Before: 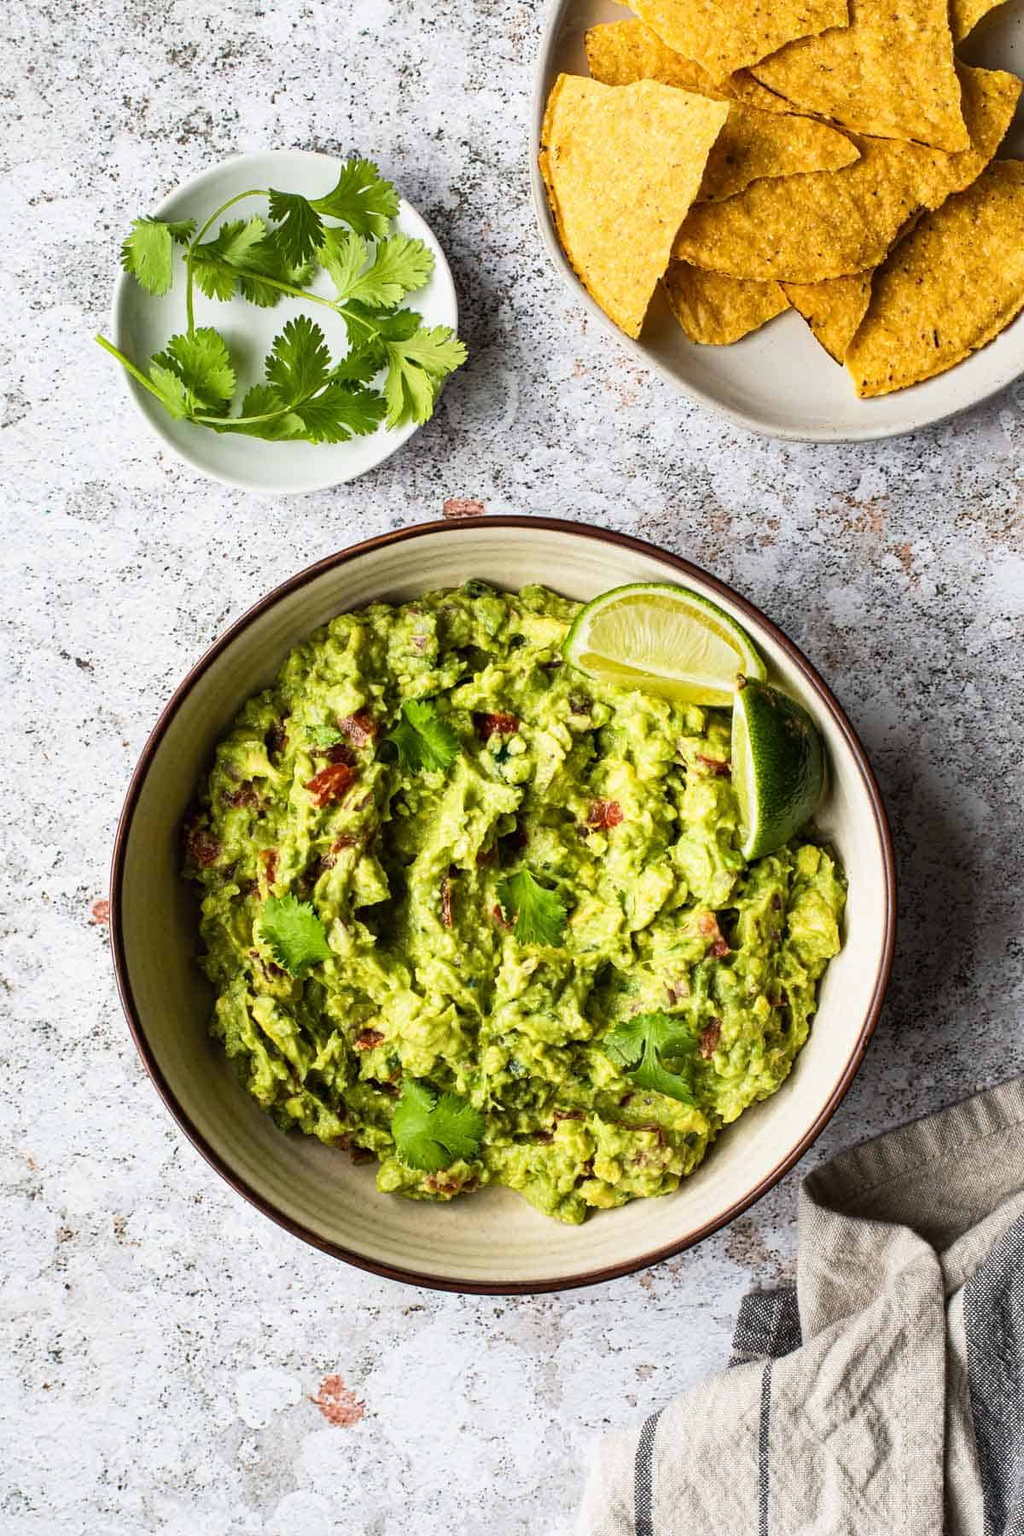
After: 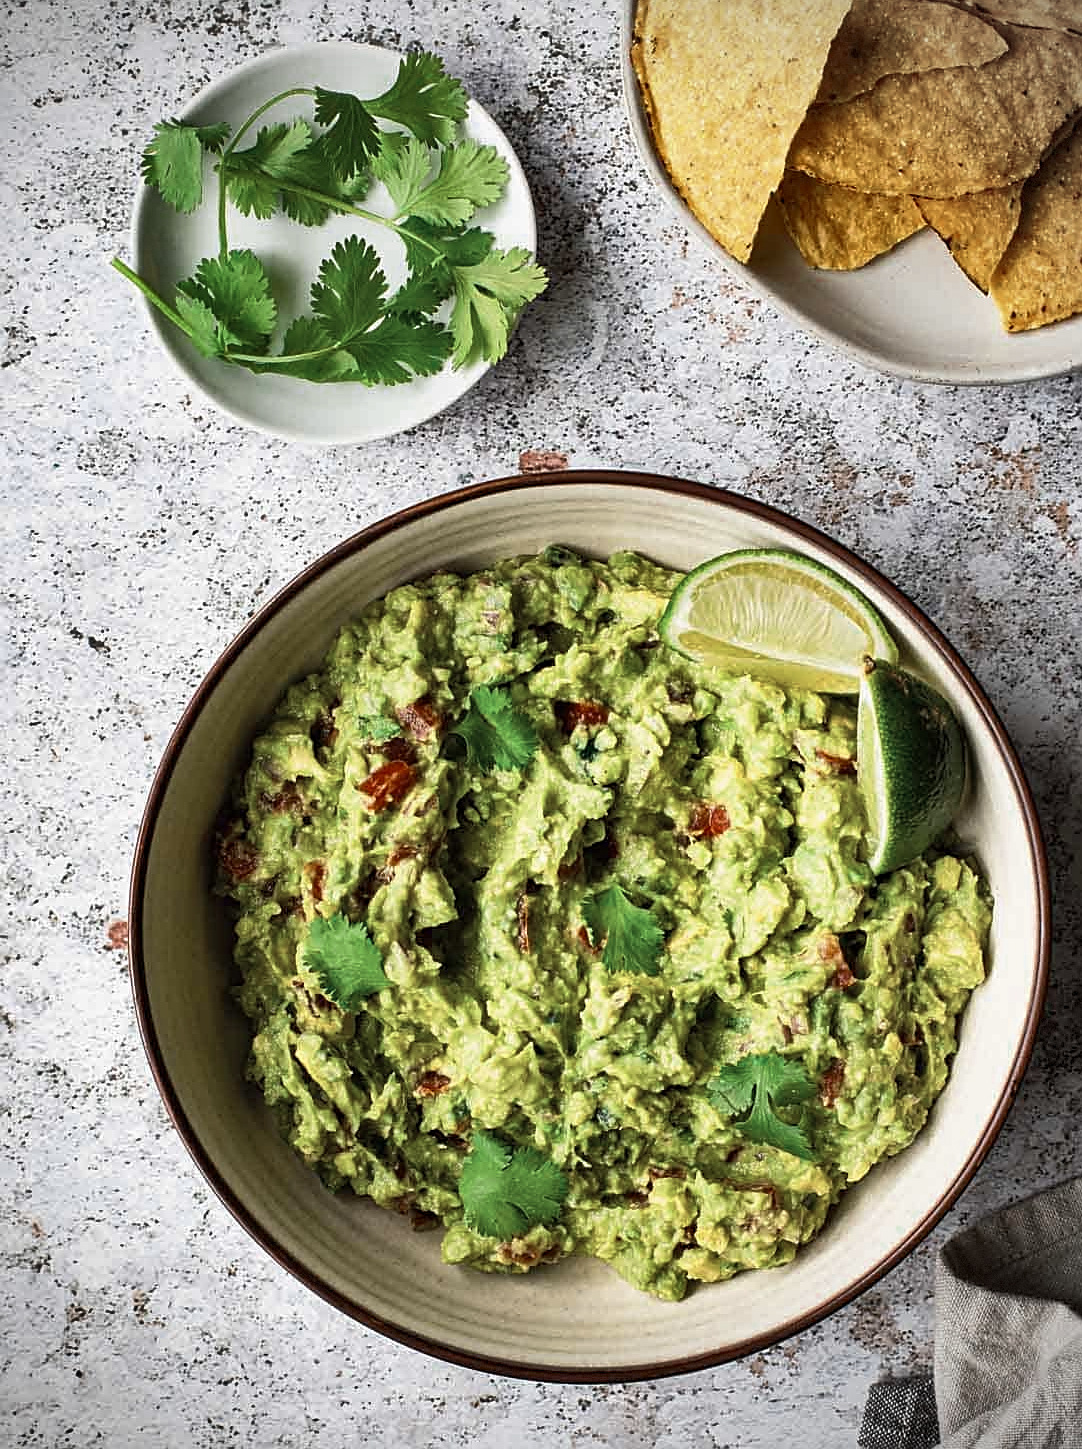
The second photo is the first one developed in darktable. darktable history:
base curve: curves: ch0 [(0, 0) (0.472, 0.455) (1, 1)], preserve colors none
sharpen: on, module defaults
crop: top 7.486%, right 9.752%, bottom 11.99%
color zones: curves: ch0 [(0, 0.5) (0.125, 0.4) (0.25, 0.5) (0.375, 0.4) (0.5, 0.4) (0.625, 0.35) (0.75, 0.35) (0.875, 0.5)]; ch1 [(0, 0.35) (0.125, 0.45) (0.25, 0.35) (0.375, 0.35) (0.5, 0.35) (0.625, 0.35) (0.75, 0.45) (0.875, 0.35)]; ch2 [(0, 0.6) (0.125, 0.5) (0.25, 0.5) (0.375, 0.6) (0.5, 0.6) (0.625, 0.5) (0.75, 0.5) (0.875, 0.5)]
vignetting: dithering 8-bit output
levels: mode automatic, levels [0.116, 0.574, 1]
shadows and highlights: white point adjustment 0.05, soften with gaussian
